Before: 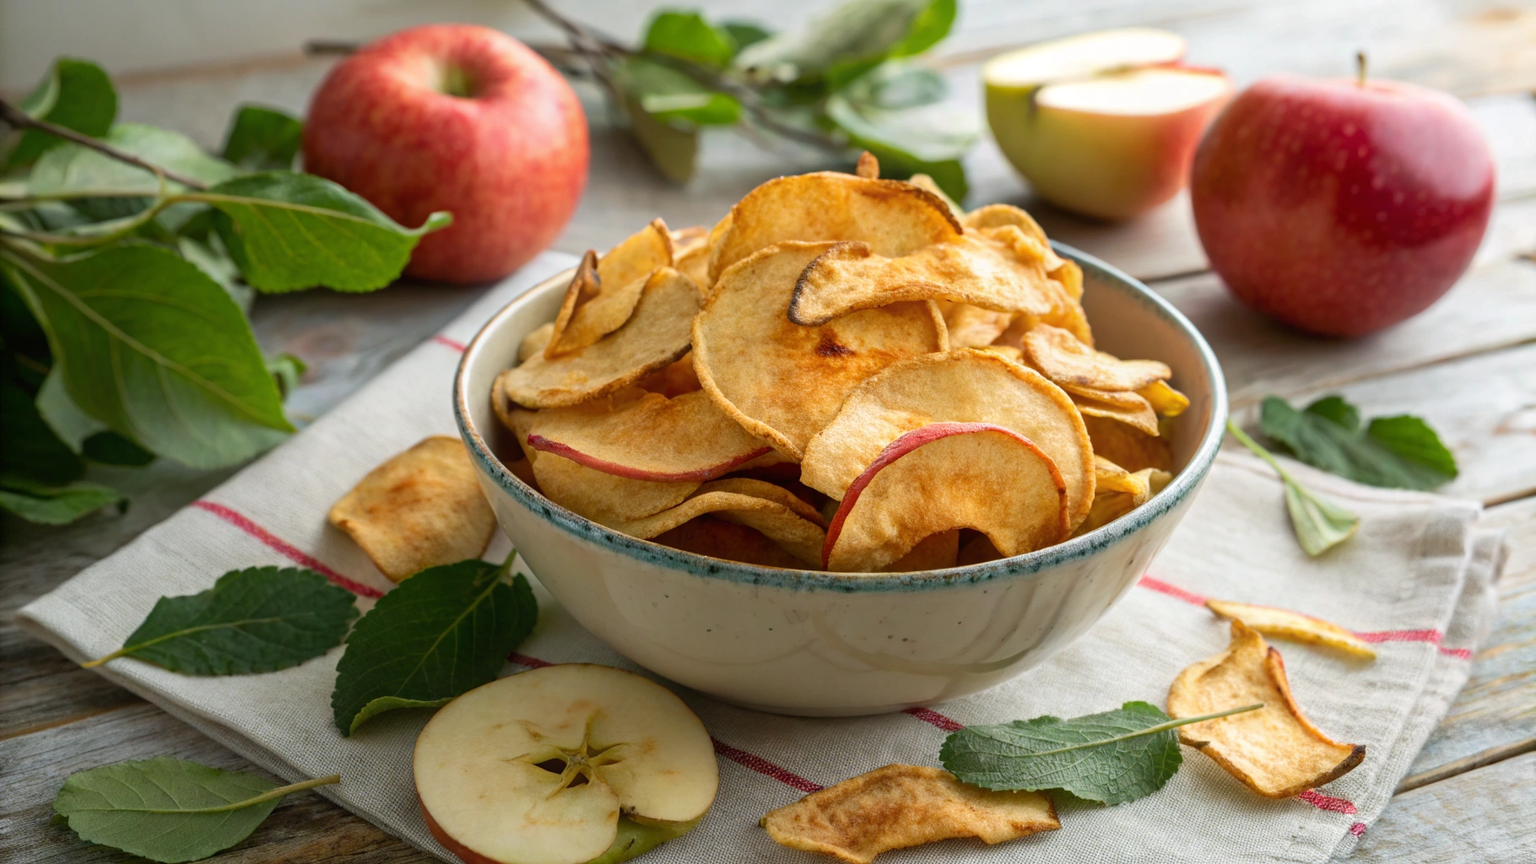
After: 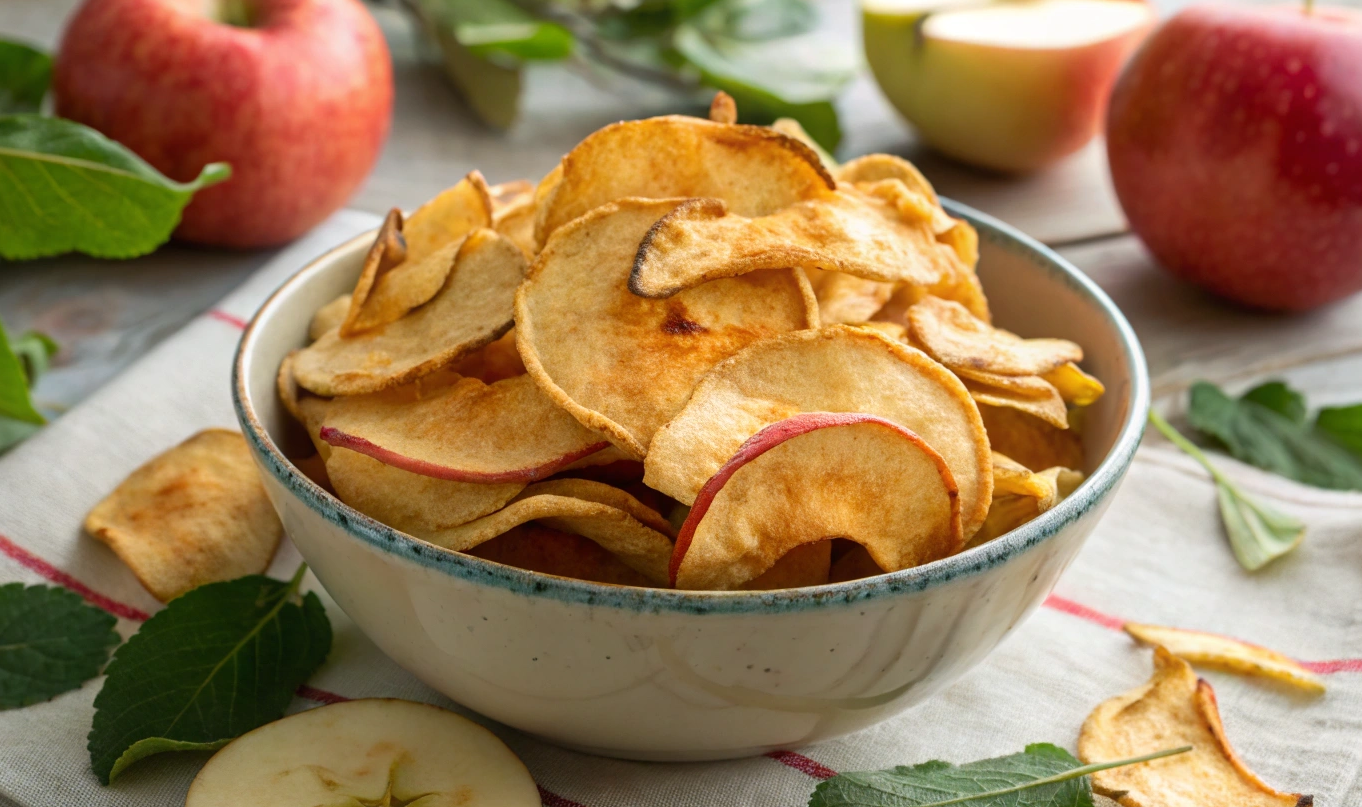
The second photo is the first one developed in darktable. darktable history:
levels: mode automatic
crop: left 16.768%, top 8.653%, right 8.362%, bottom 12.485%
exposure: compensate highlight preservation false
